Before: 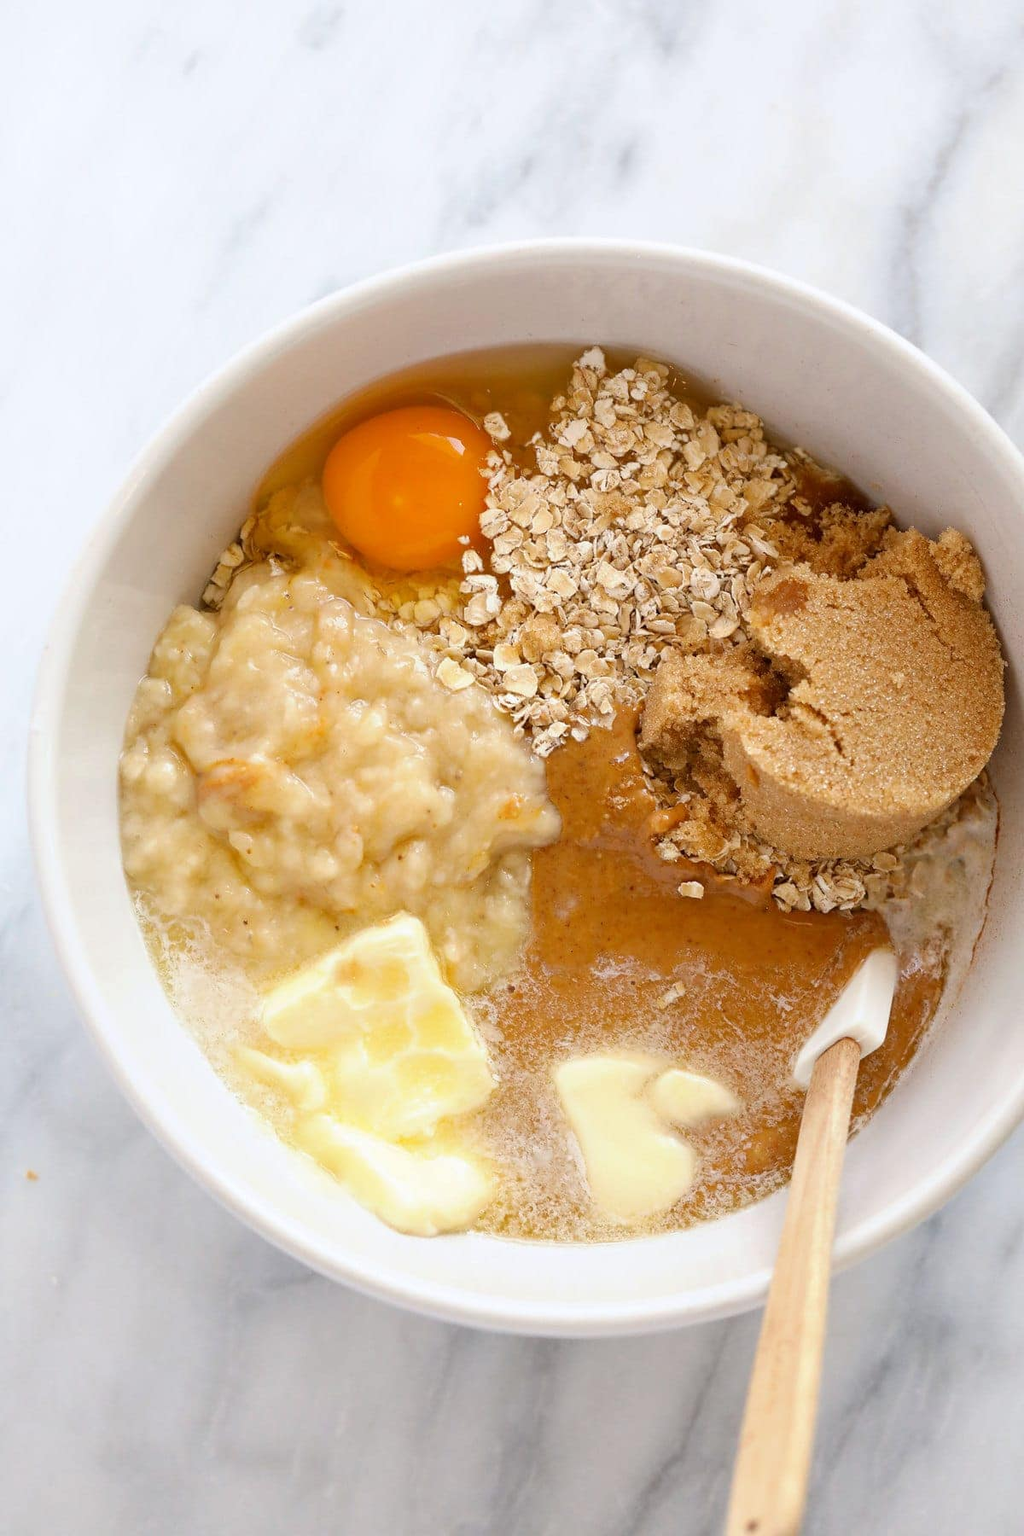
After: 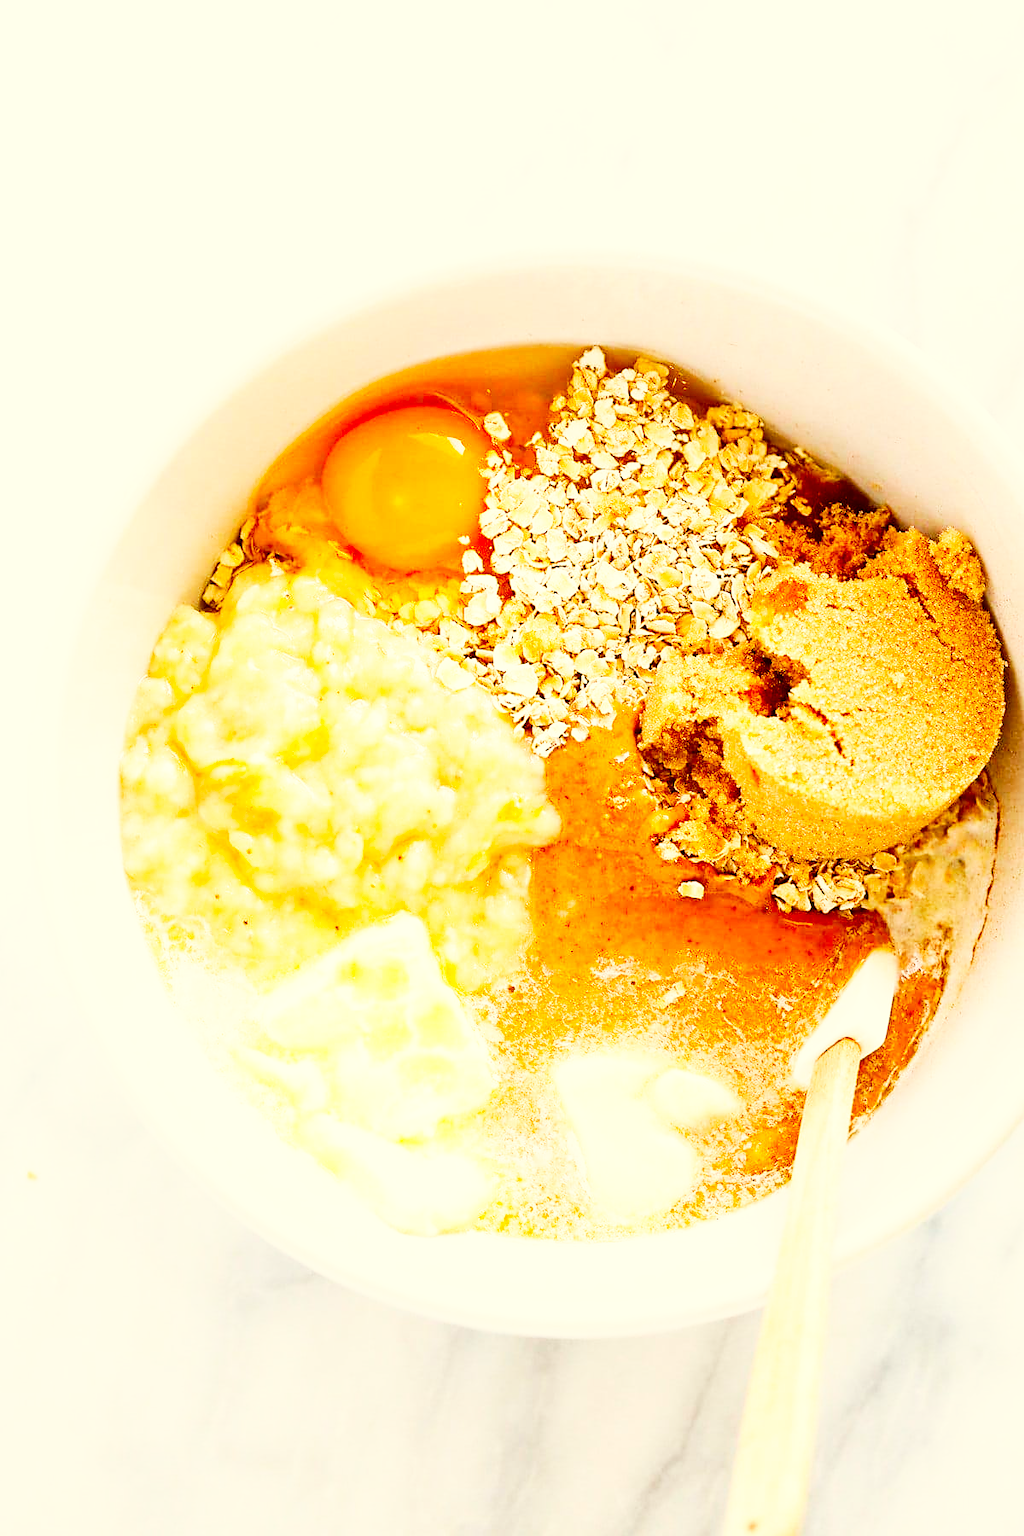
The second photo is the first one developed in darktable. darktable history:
color correction: highlights a* -1.39, highlights b* 10.23, shadows a* 0.712, shadows b* 19.65
base curve: curves: ch0 [(0, 0) (0.007, 0.004) (0.027, 0.03) (0.046, 0.07) (0.207, 0.54) (0.442, 0.872) (0.673, 0.972) (1, 1)], preserve colors none
contrast brightness saturation: contrast 0.163, saturation 0.318
sharpen: radius 1.887, amount 0.39, threshold 1.182
